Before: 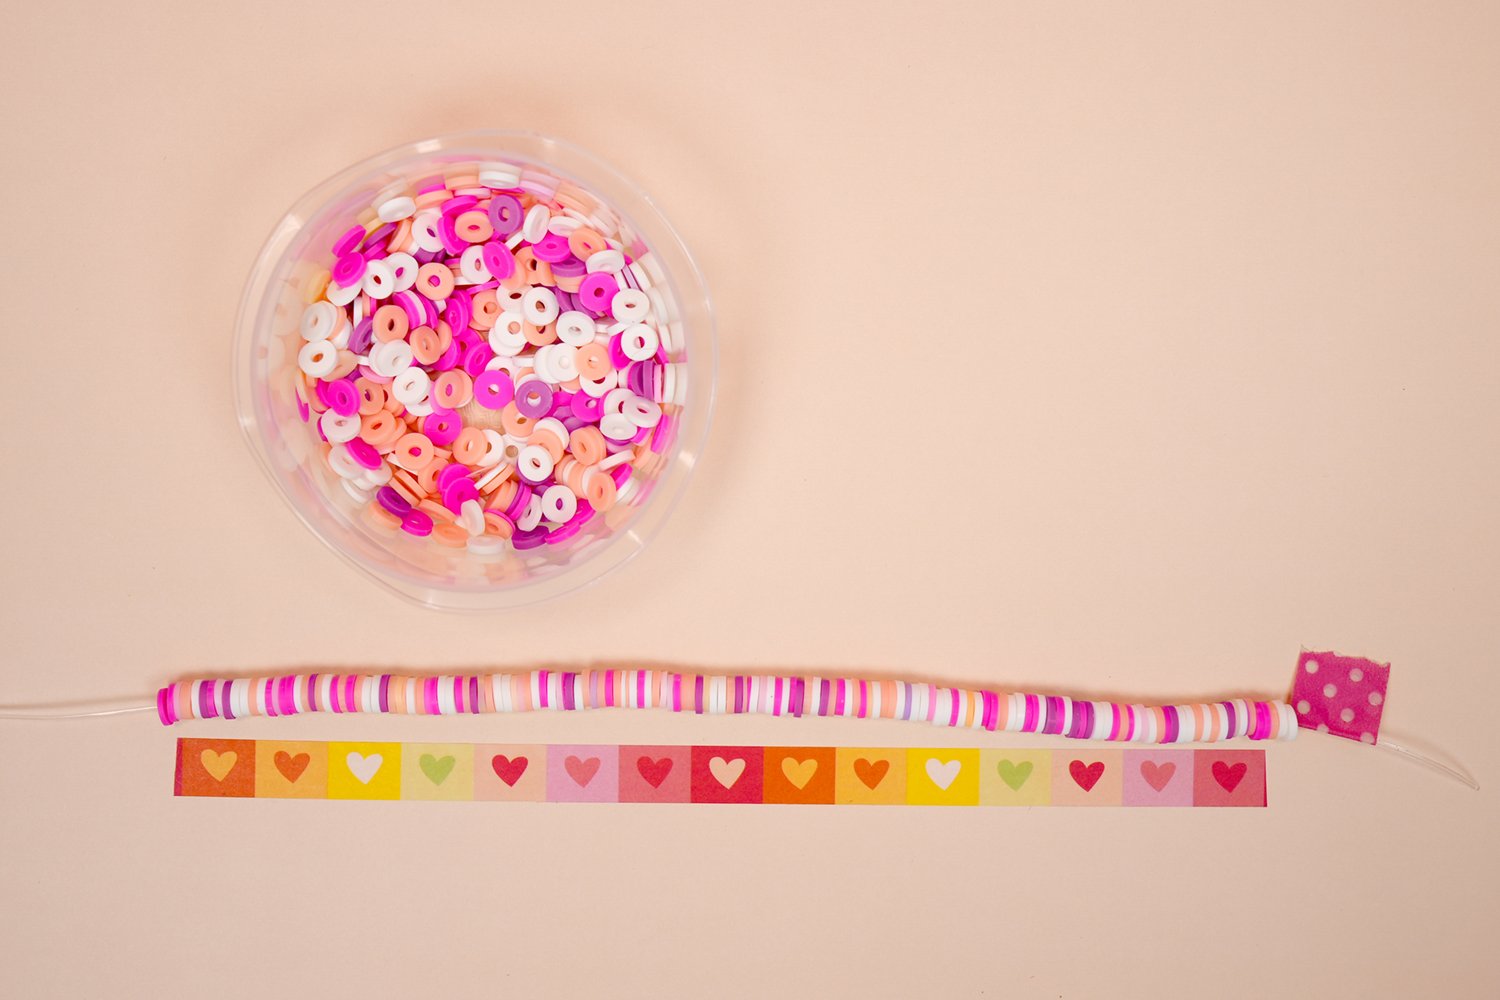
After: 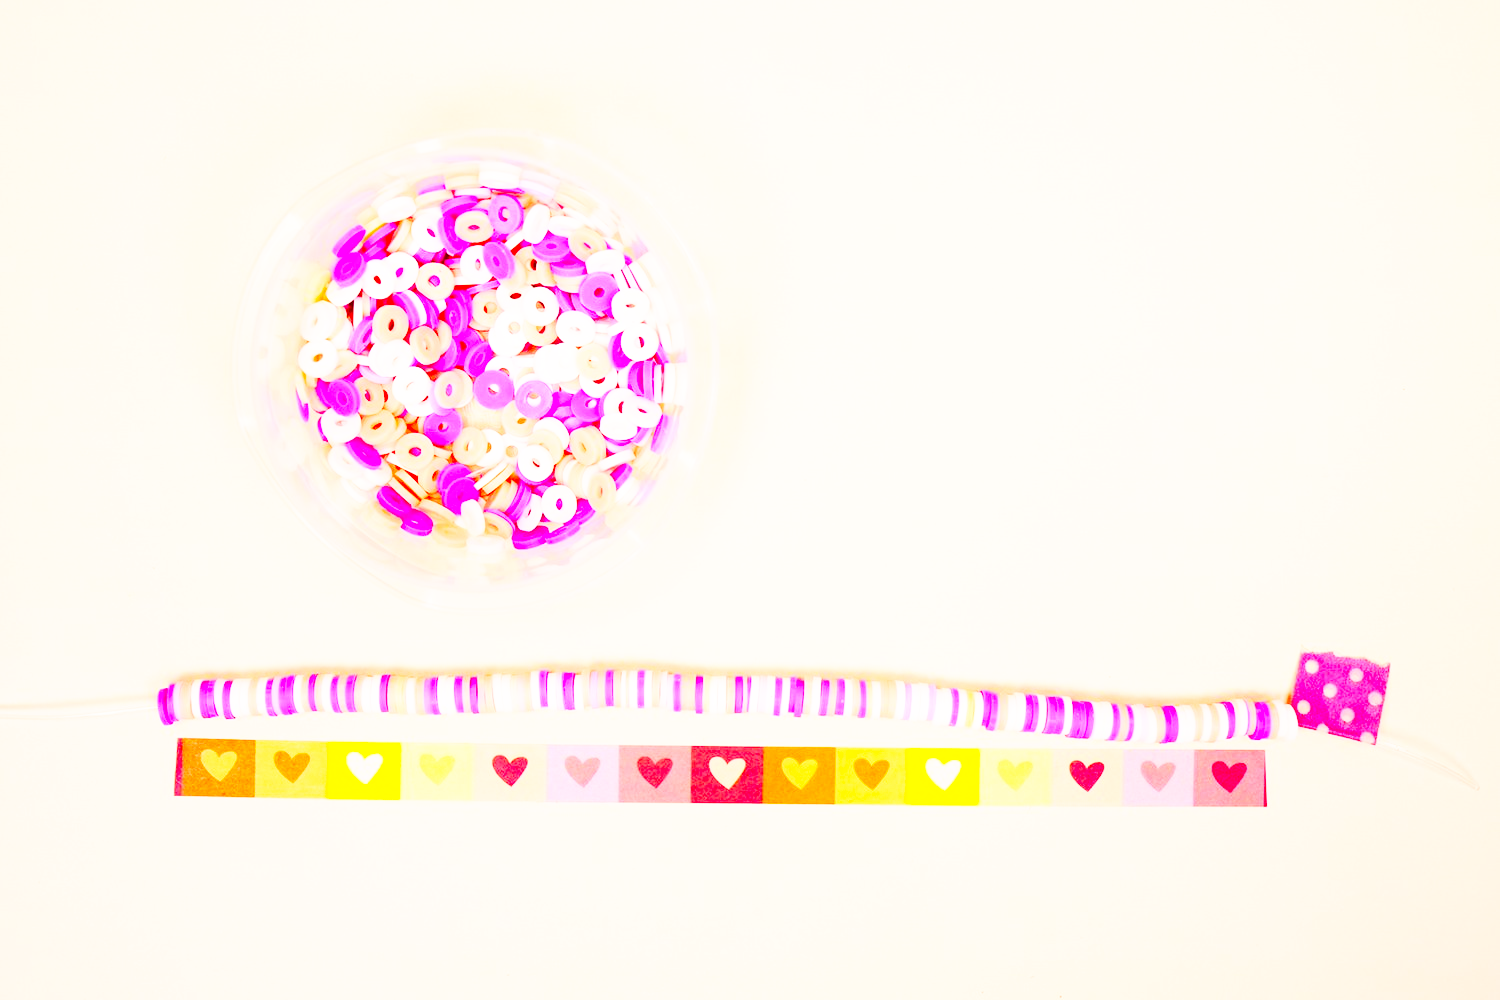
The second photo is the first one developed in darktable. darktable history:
contrast brightness saturation: contrast 0.2, brightness 0.16, saturation 0.22
base curve: curves: ch0 [(0, 0) (0.007, 0.004) (0.027, 0.03) (0.046, 0.07) (0.207, 0.54) (0.442, 0.872) (0.673, 0.972) (1, 1)], preserve colors none
